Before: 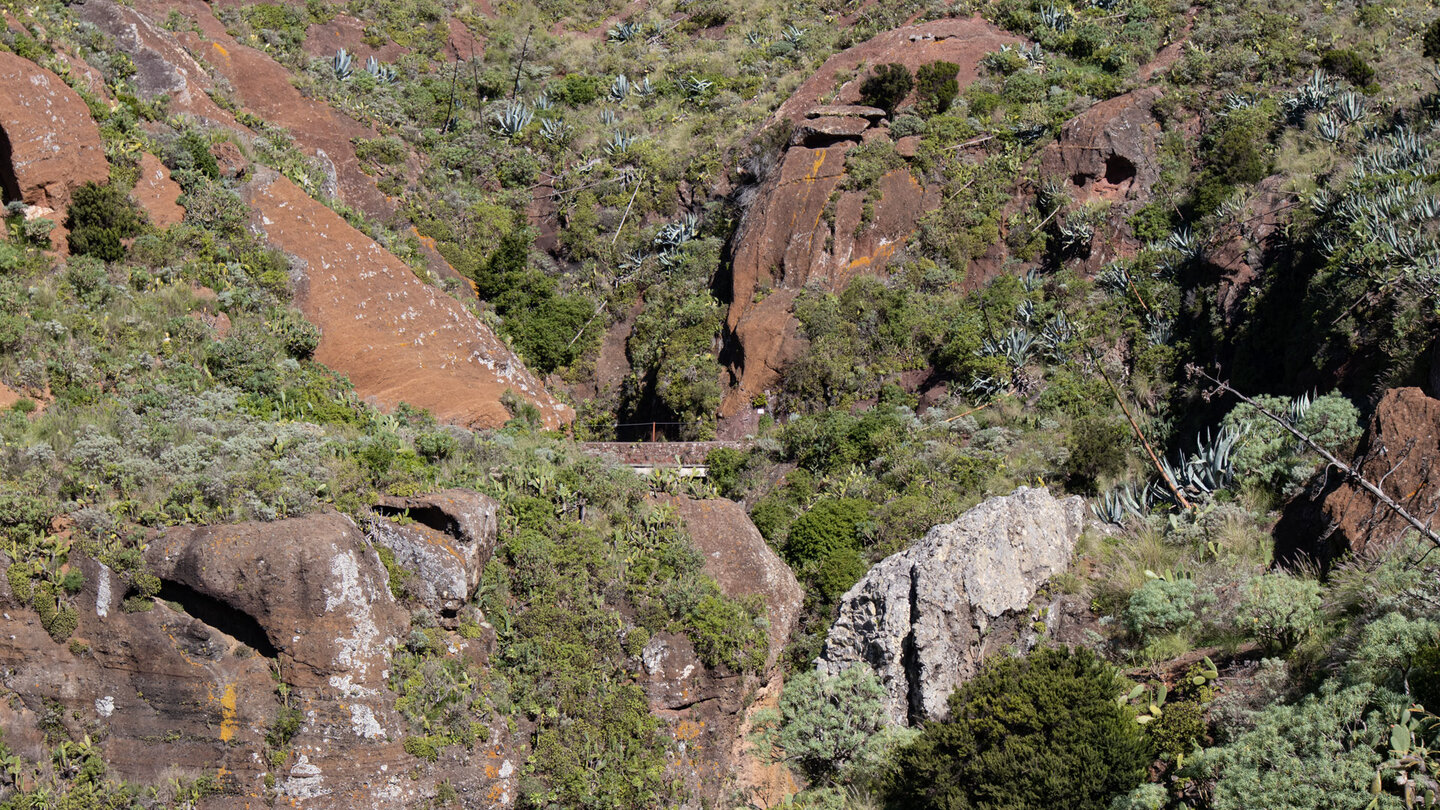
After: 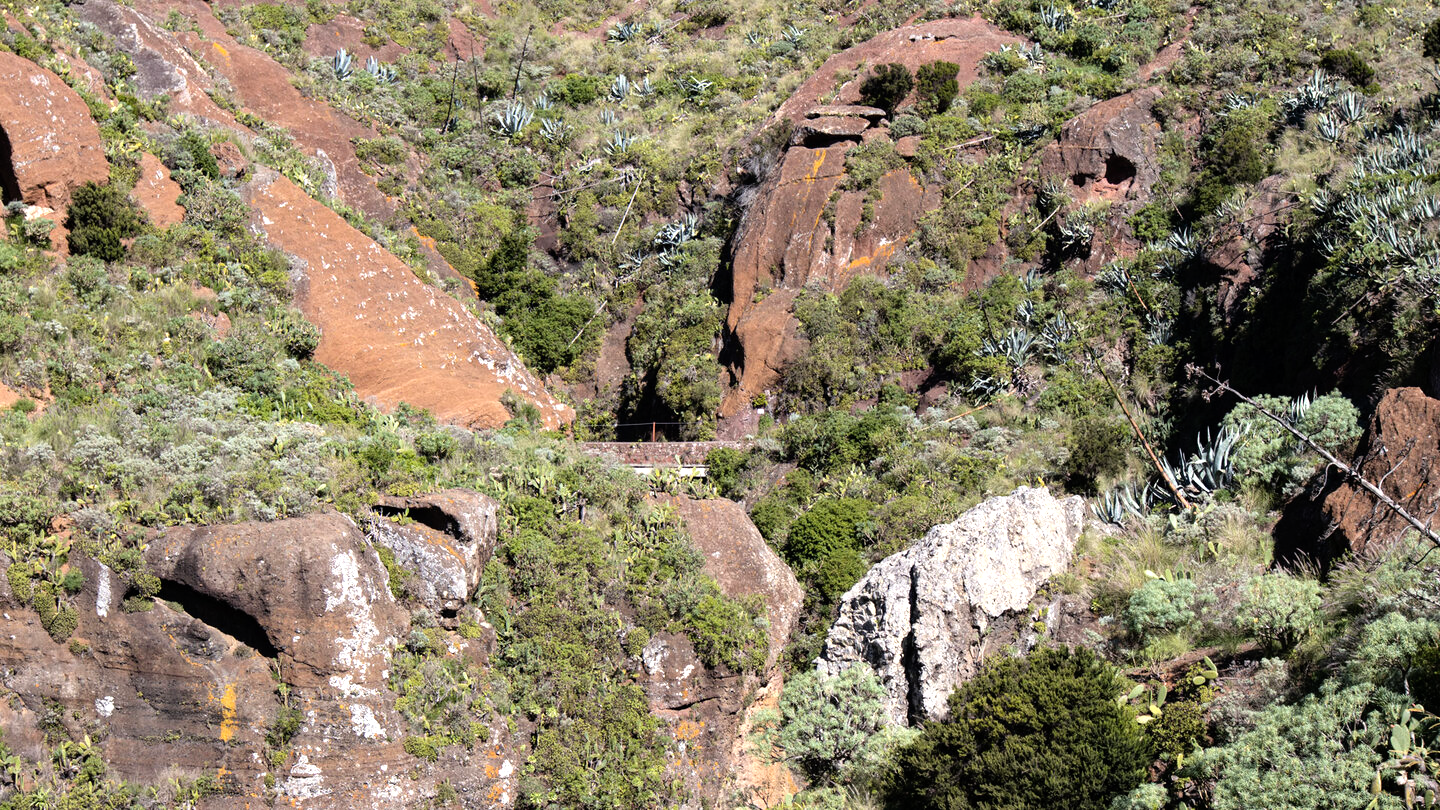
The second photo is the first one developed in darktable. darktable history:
tone equalizer: -8 EV -0.787 EV, -7 EV -0.739 EV, -6 EV -0.638 EV, -5 EV -0.402 EV, -3 EV 0.395 EV, -2 EV 0.6 EV, -1 EV 0.696 EV, +0 EV 0.777 EV
